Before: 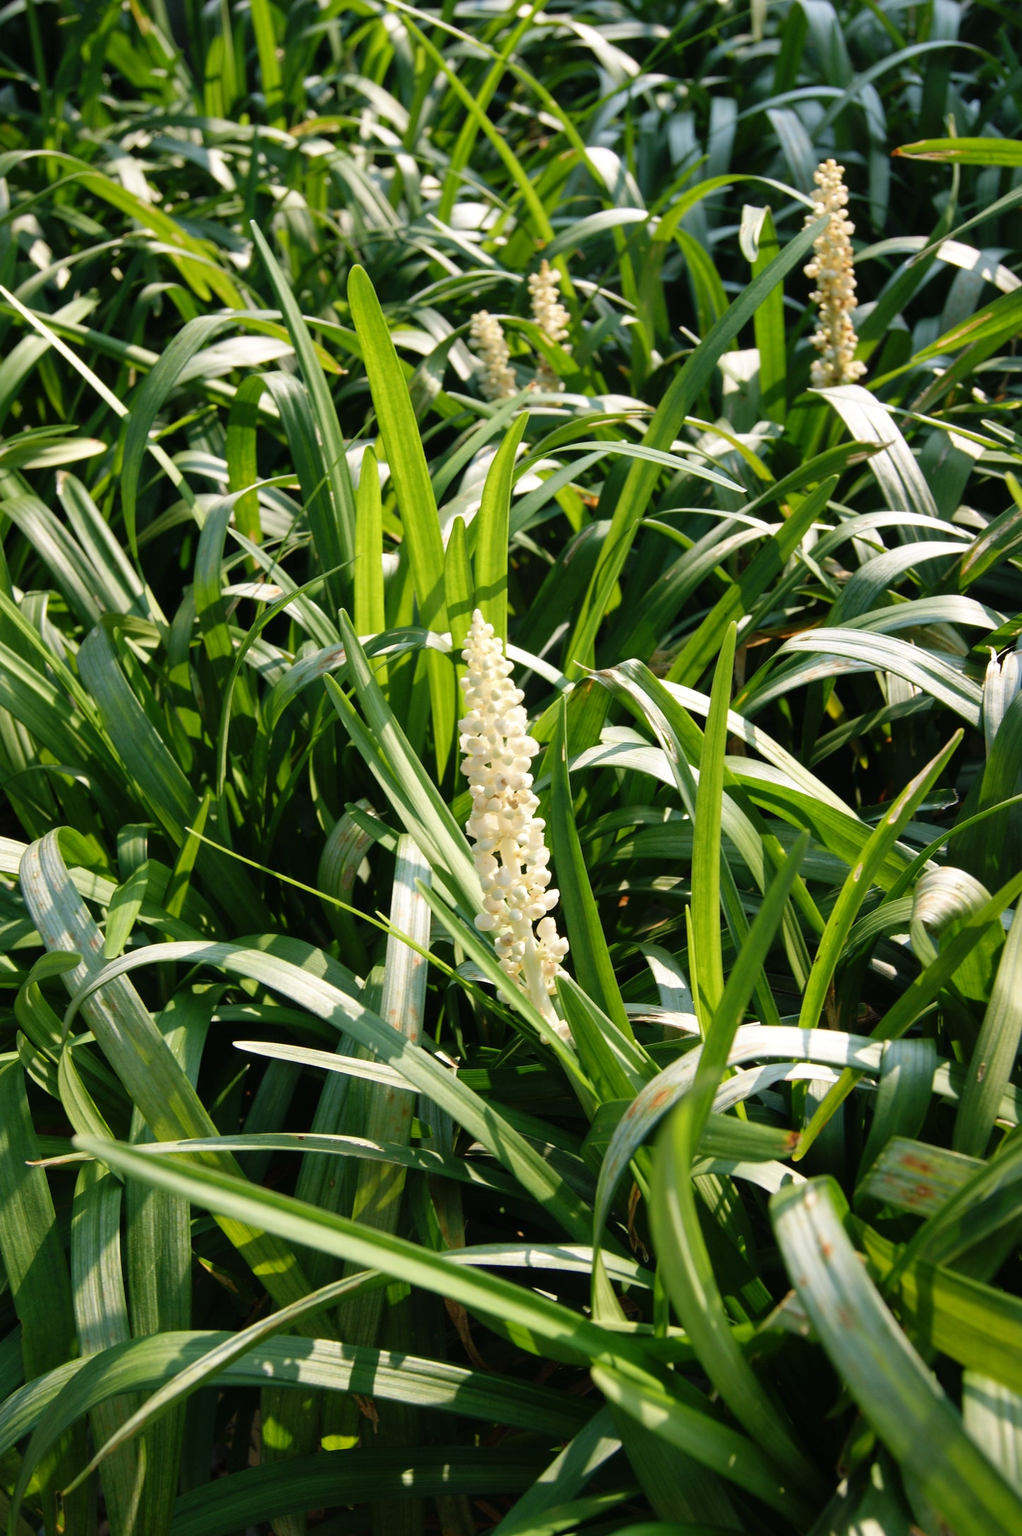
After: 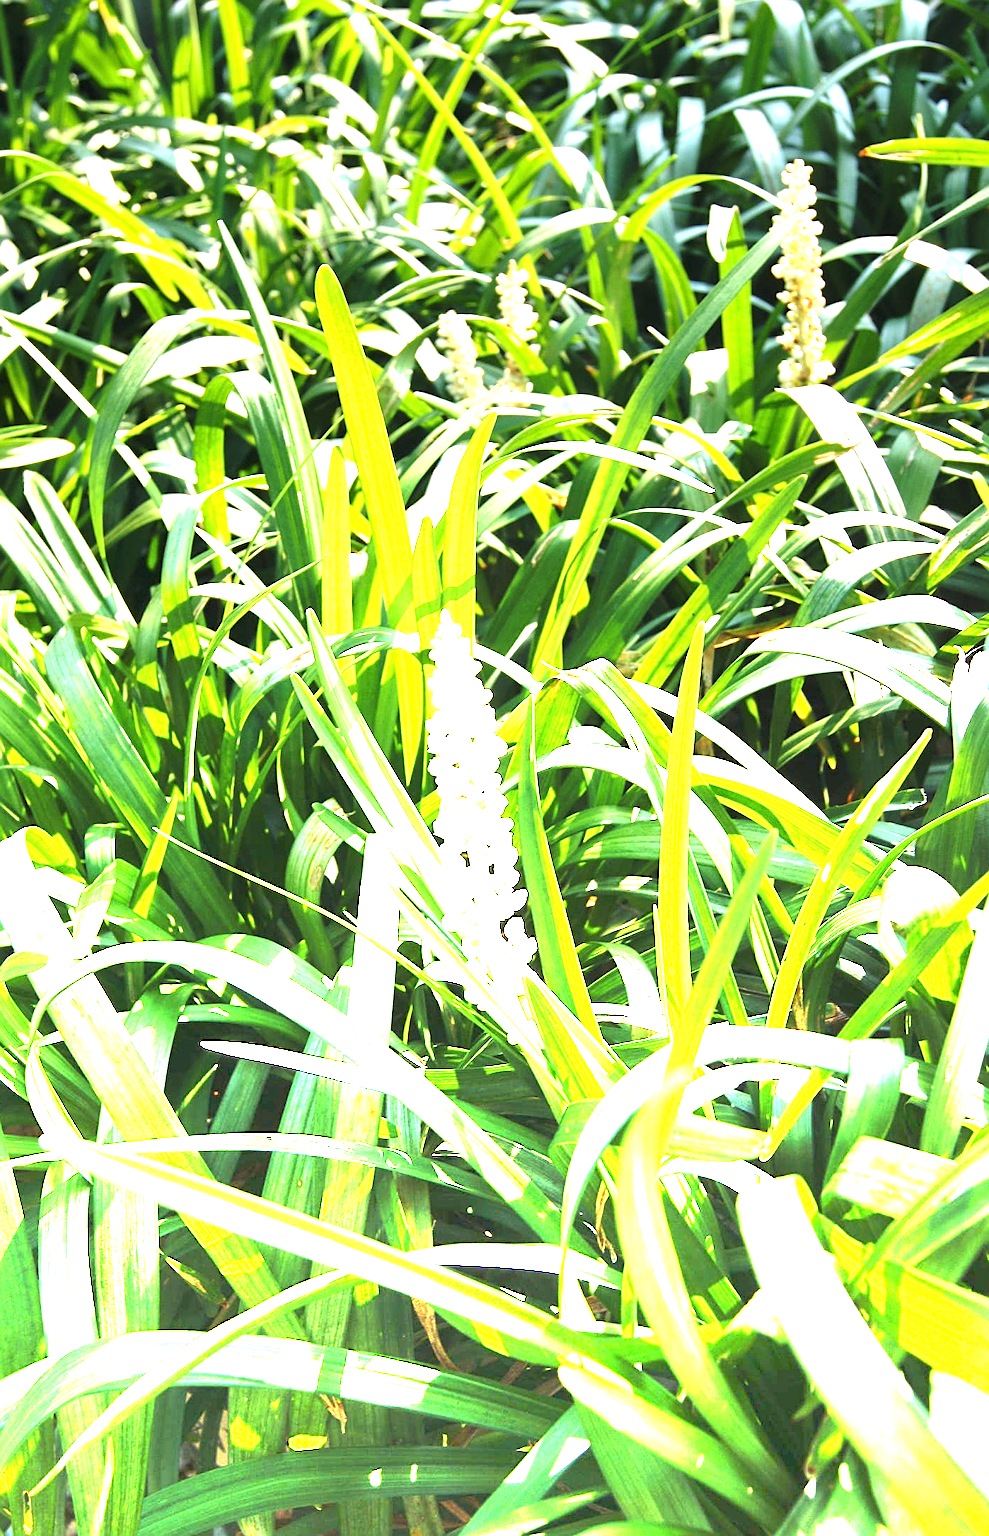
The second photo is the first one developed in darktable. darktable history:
sharpen: on, module defaults
exposure: black level correction 0, exposure 1.9 EV, compensate highlight preservation false
crop and rotate: left 3.238%
graduated density: density -3.9 EV
